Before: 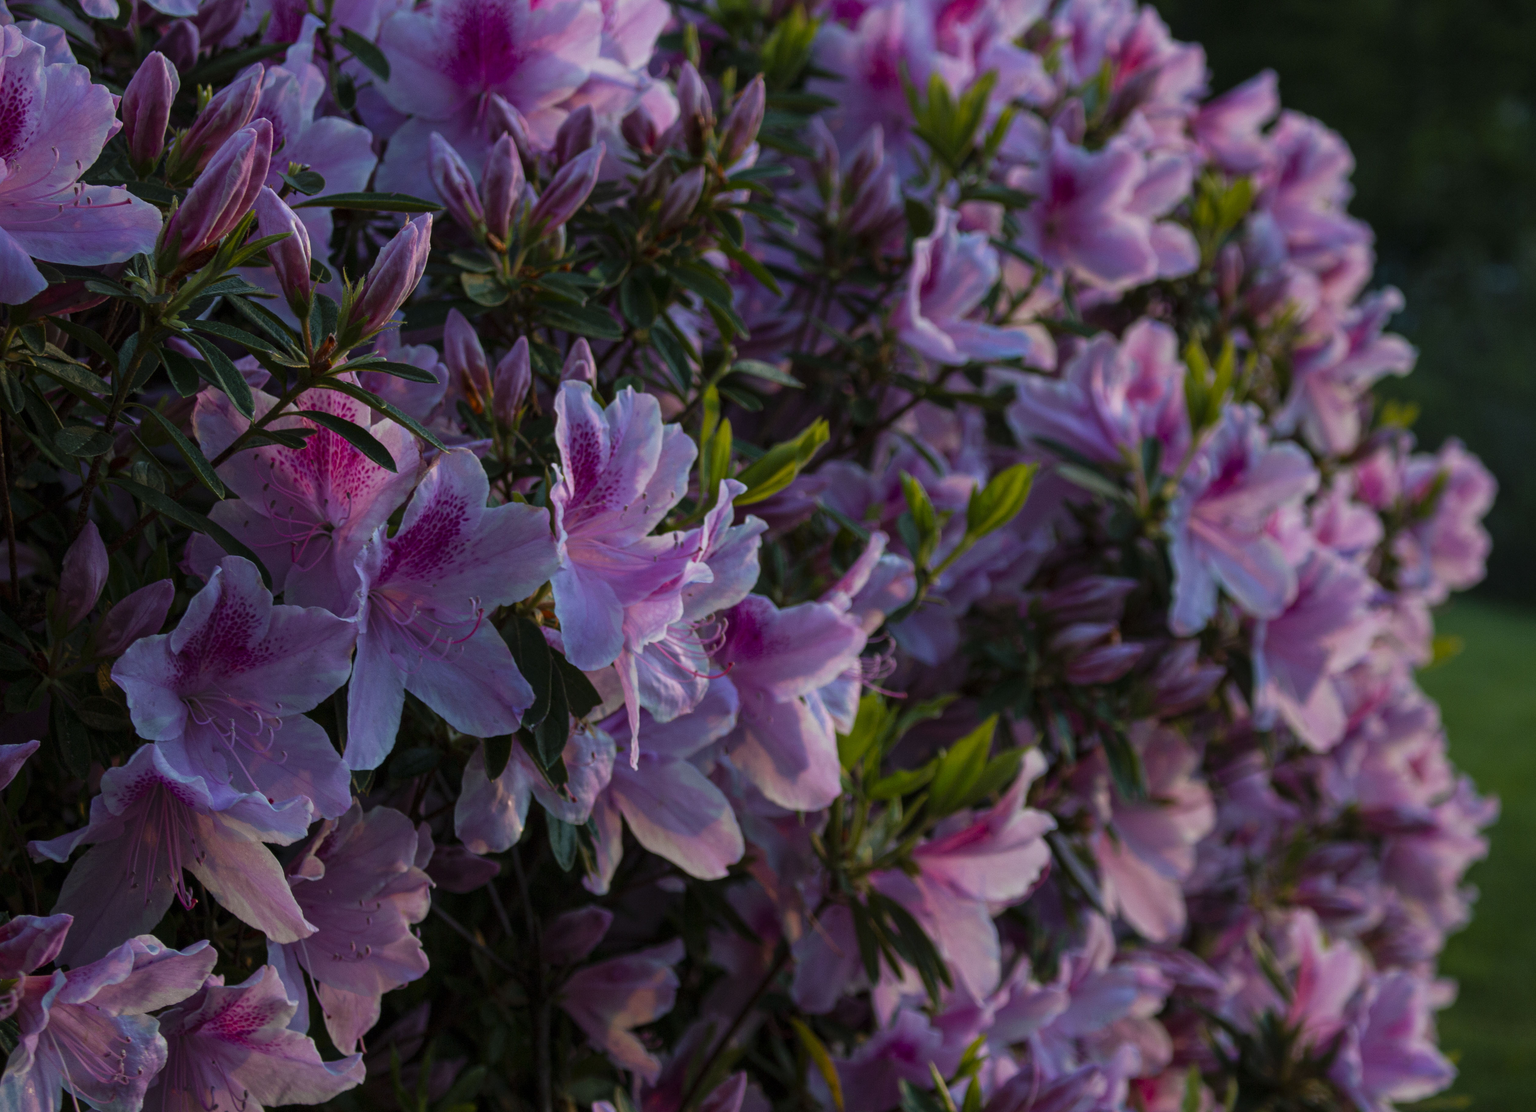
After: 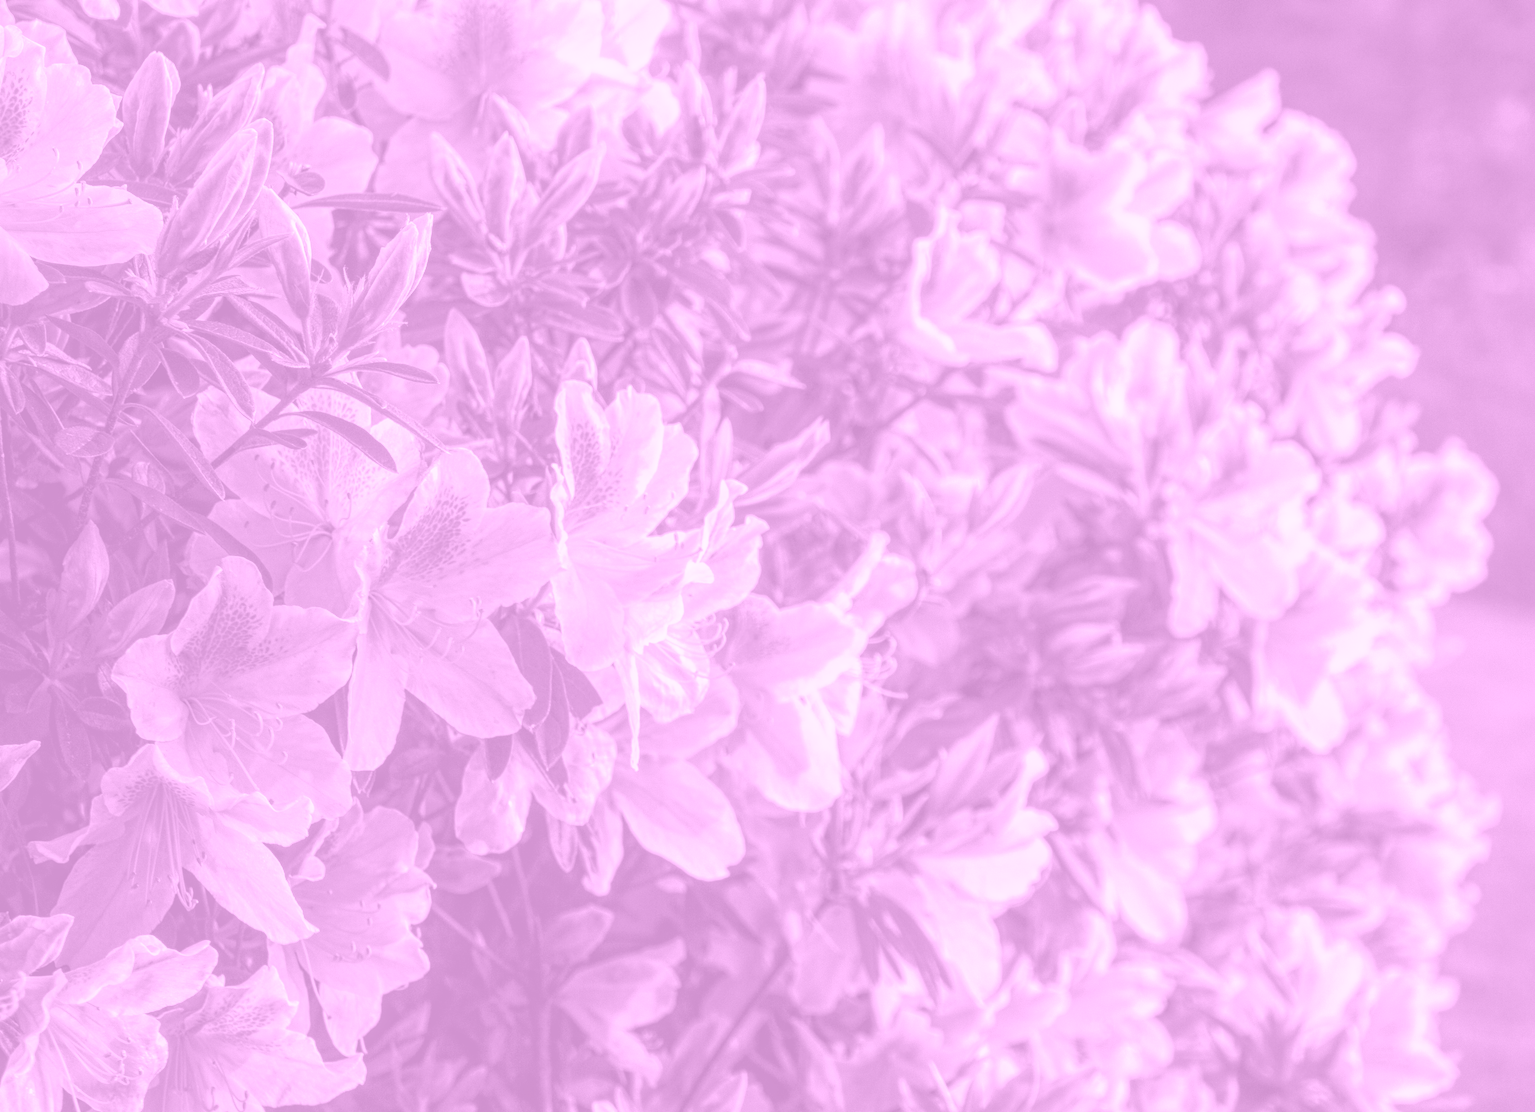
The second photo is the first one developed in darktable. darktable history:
colorize: hue 331.2°, saturation 75%, source mix 30.28%, lightness 70.52%, version 1
exposure: black level correction 0, exposure 1.741 EV, compensate exposure bias true, compensate highlight preservation false
local contrast: highlights 74%, shadows 55%, detail 176%, midtone range 0.207
